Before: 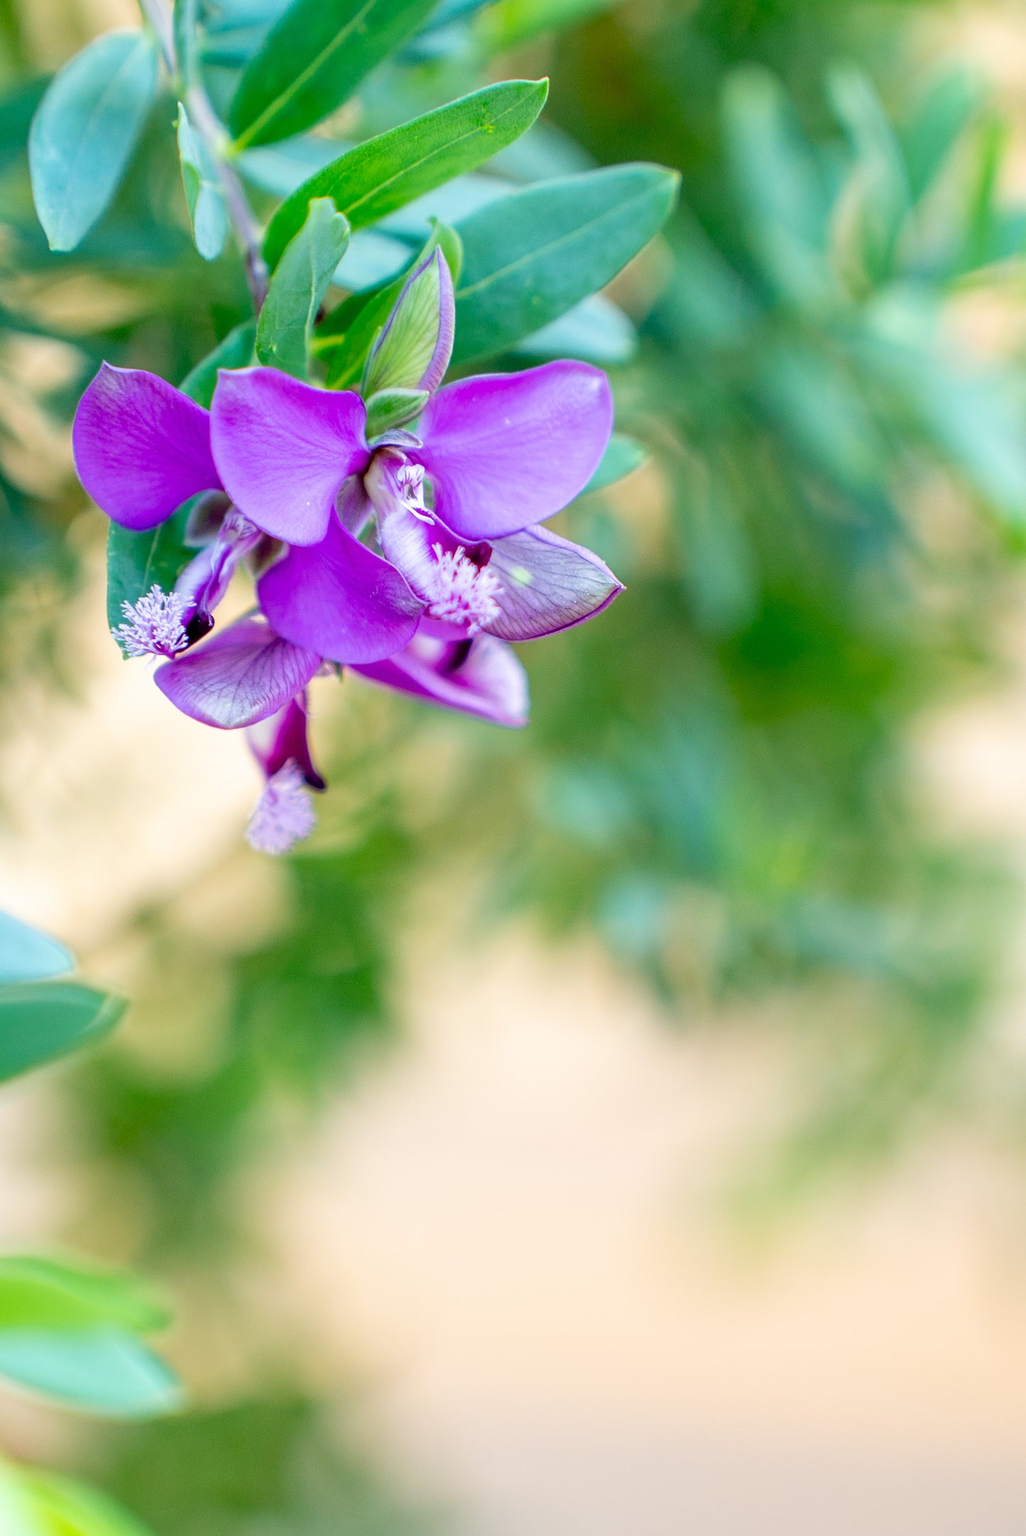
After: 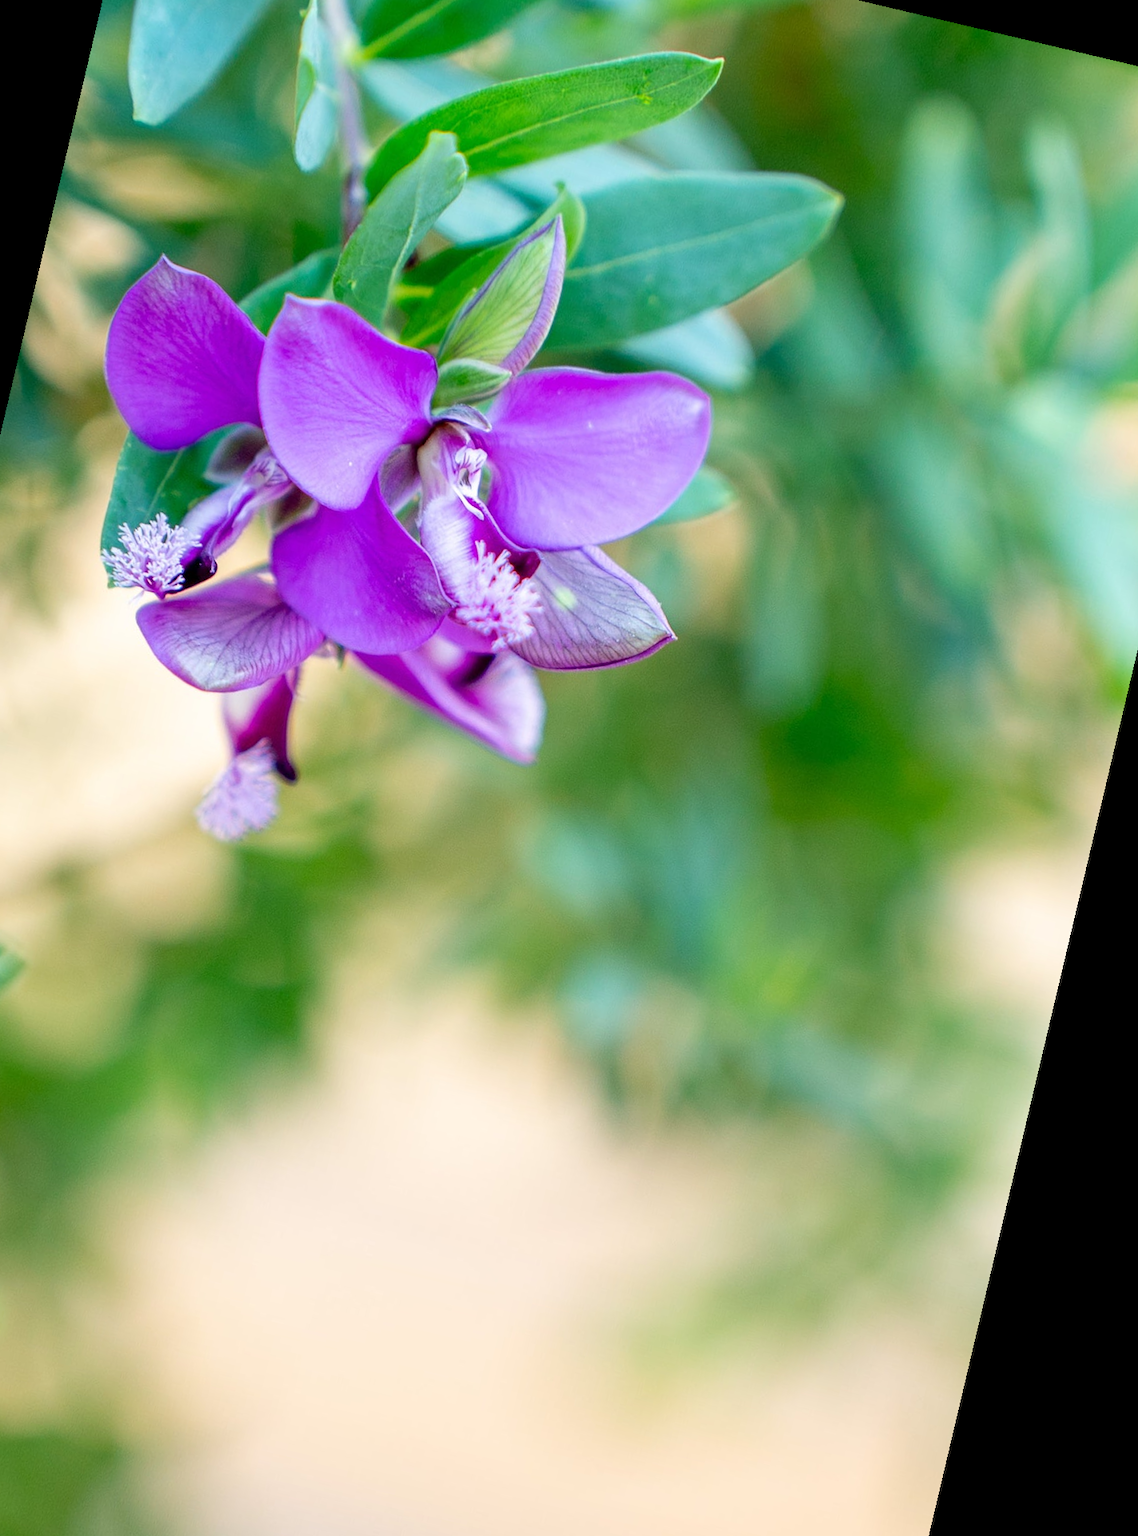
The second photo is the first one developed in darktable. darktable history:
crop: left 16.768%, top 8.653%, right 8.362%, bottom 12.485%
rotate and perspective: rotation 13.27°, automatic cropping off
